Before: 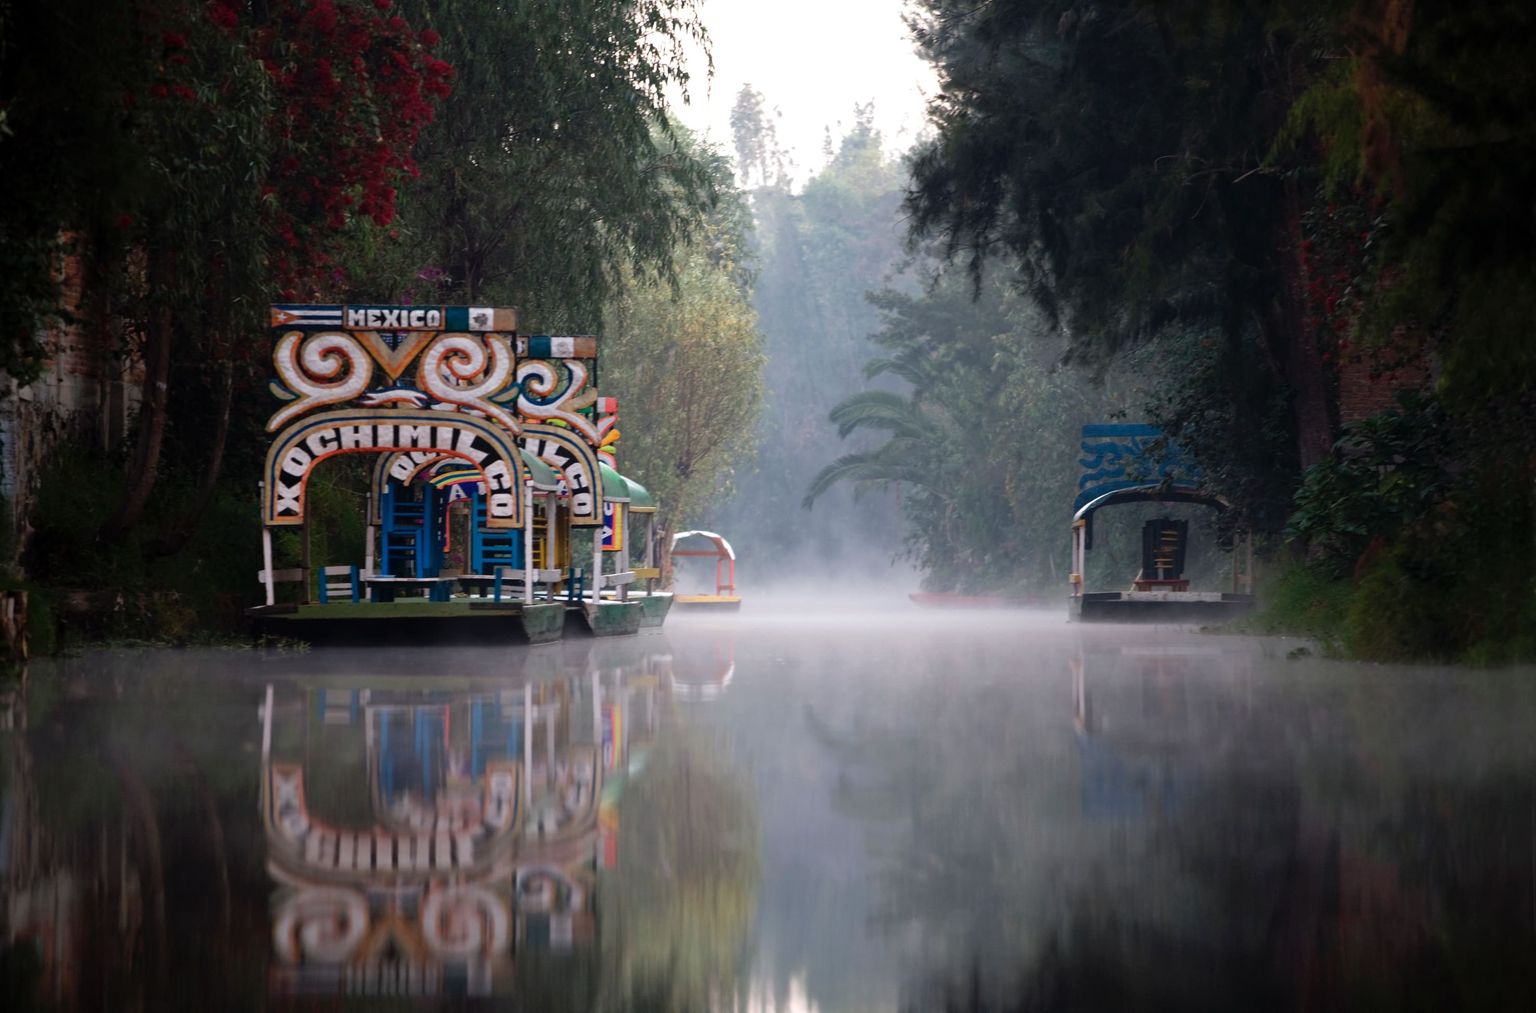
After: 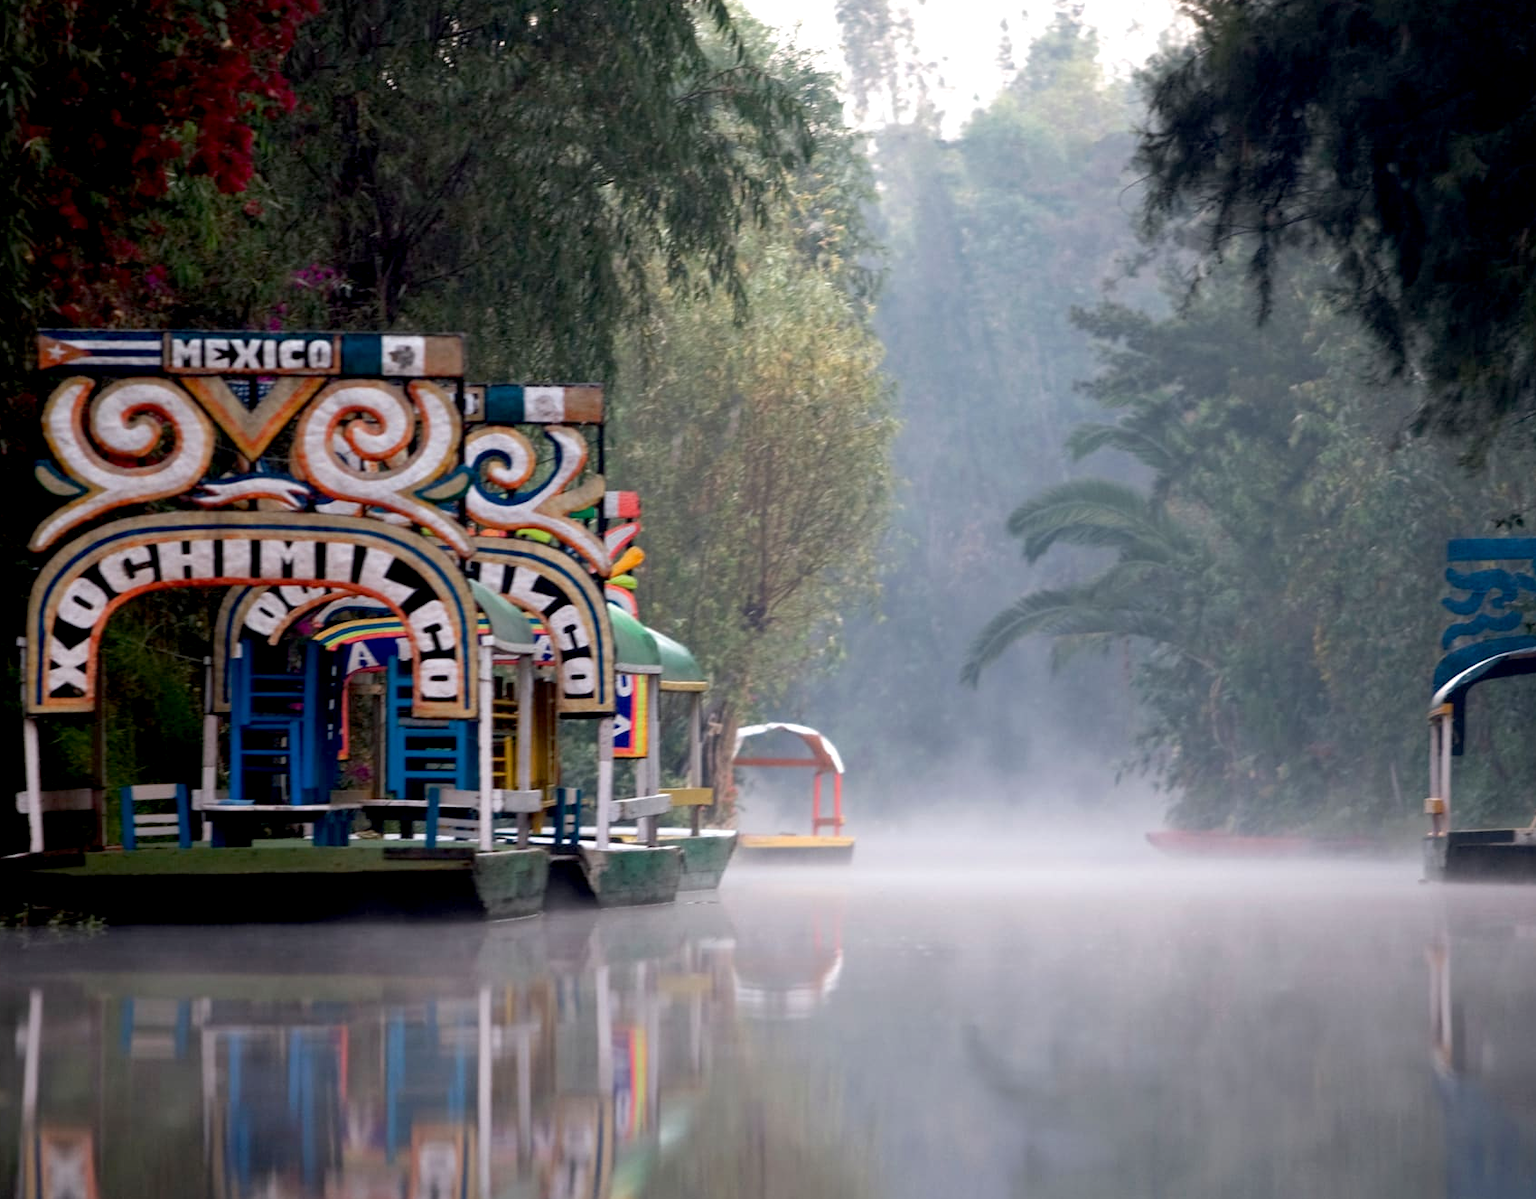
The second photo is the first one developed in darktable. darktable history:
crop: left 16.238%, top 11.316%, right 26.19%, bottom 20.457%
exposure: black level correction 0.009, exposure 0.119 EV, compensate highlight preservation false
